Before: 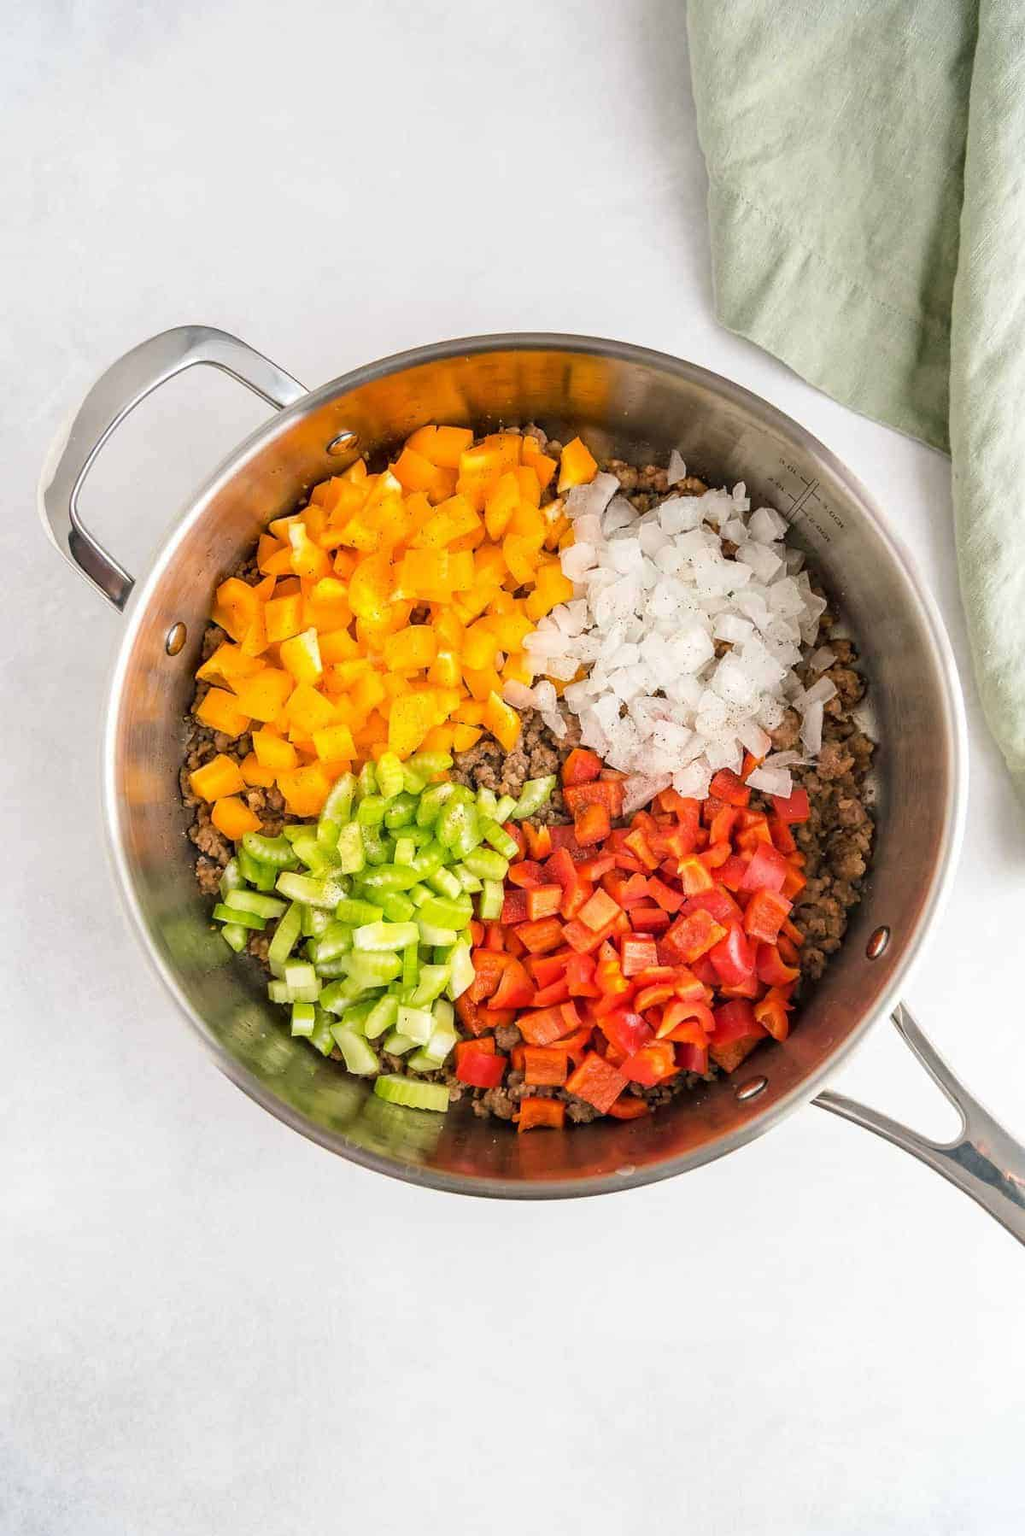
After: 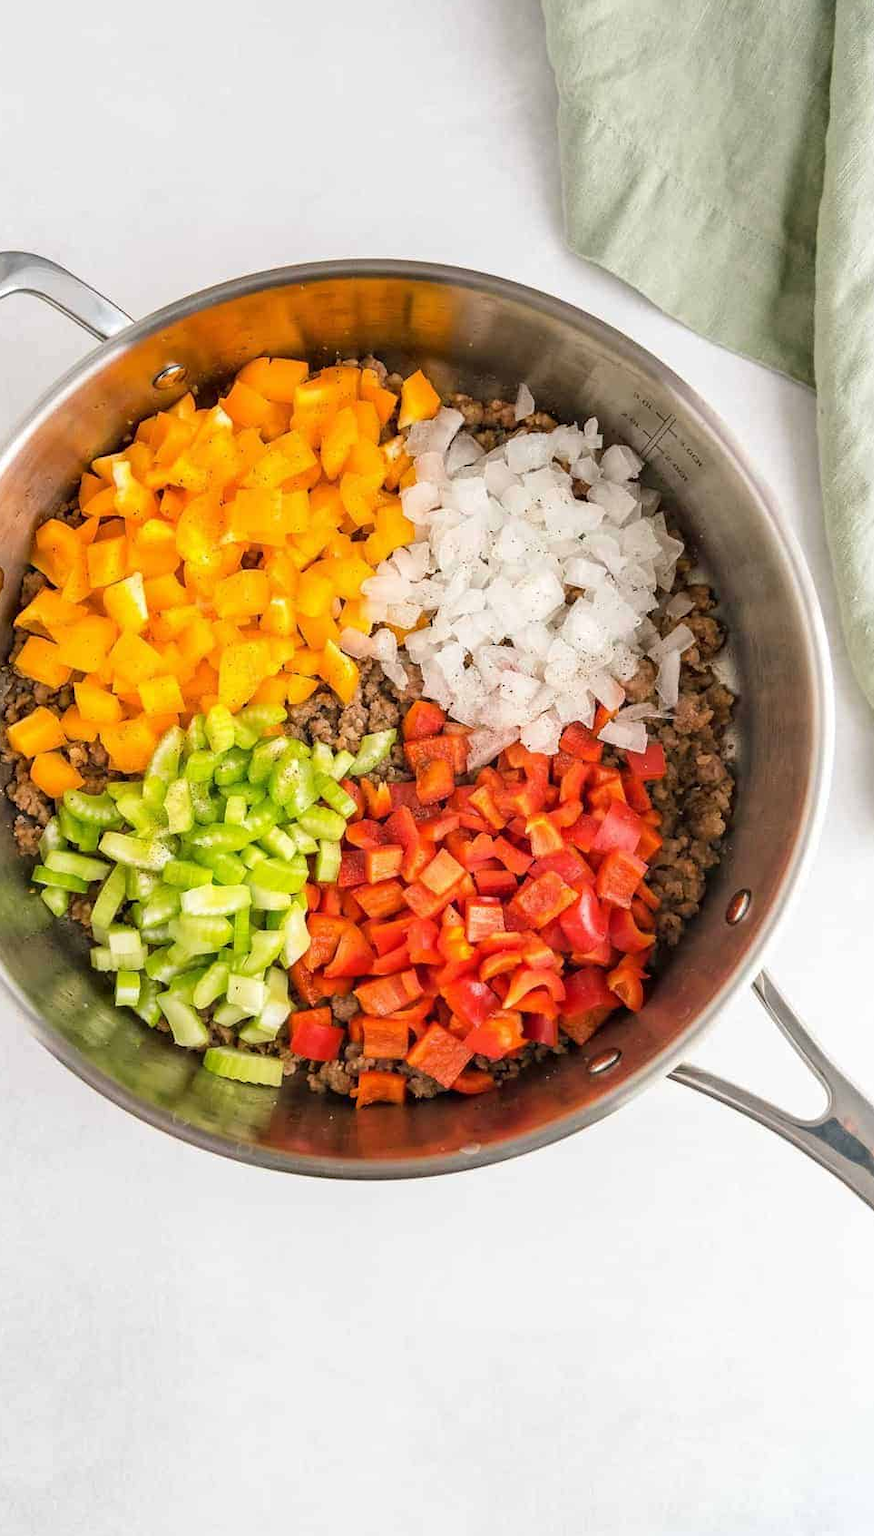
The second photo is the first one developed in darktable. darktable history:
crop and rotate: left 17.897%, top 5.81%, right 1.699%
